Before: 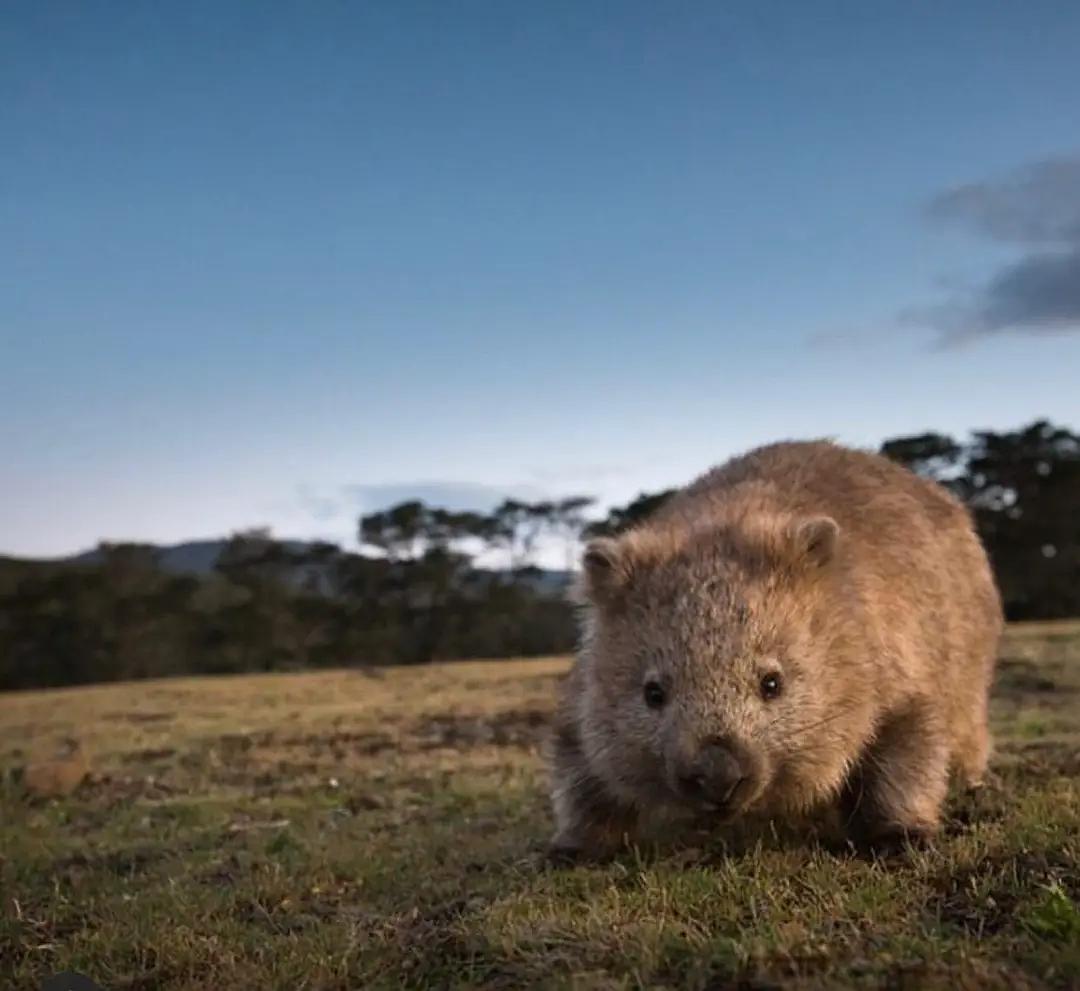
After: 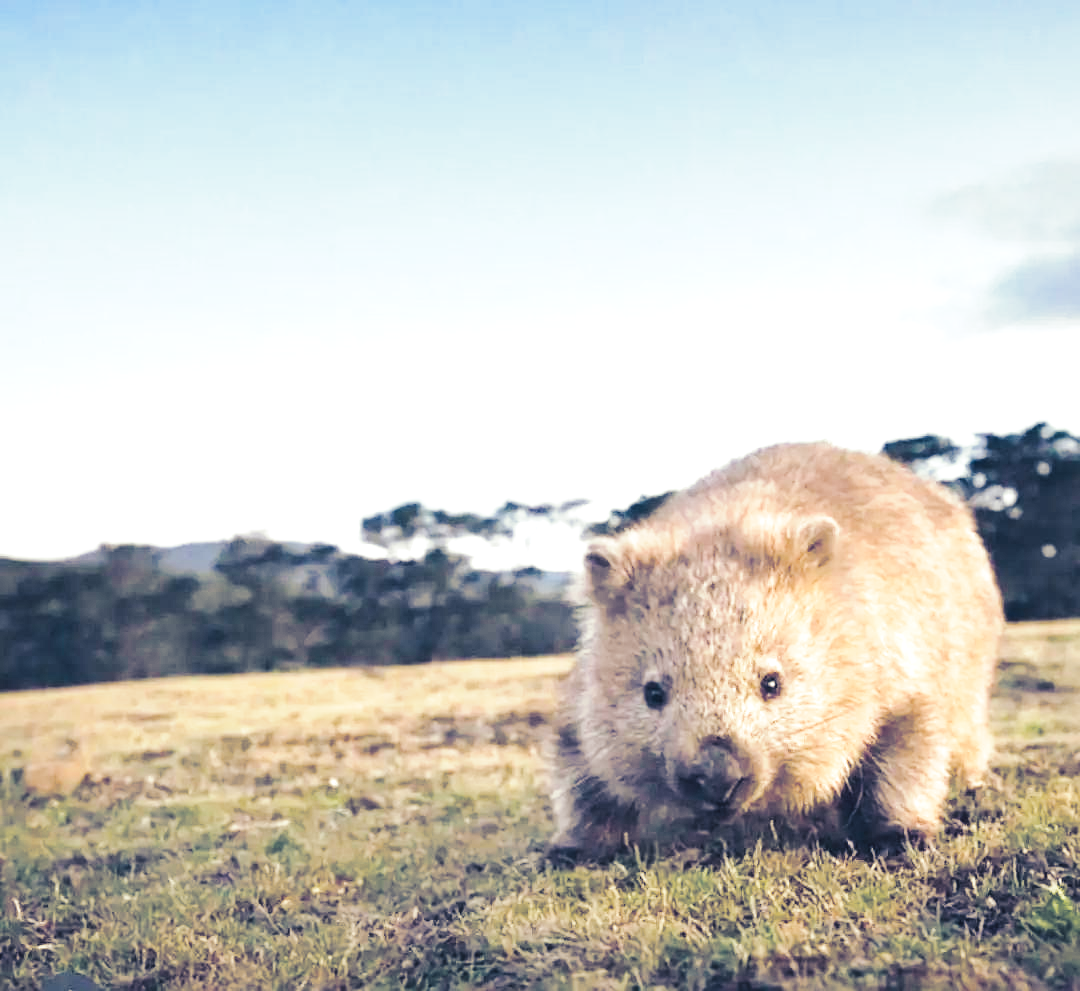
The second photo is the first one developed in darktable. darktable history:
exposure: black level correction 0, exposure 1.5 EV, compensate exposure bias true, compensate highlight preservation false
color balance: on, module defaults
split-toning: shadows › hue 226.8°, shadows › saturation 0.84
base curve: curves: ch0 [(0, 0.007) (0.028, 0.063) (0.121, 0.311) (0.46, 0.743) (0.859, 0.957) (1, 1)], preserve colors none
